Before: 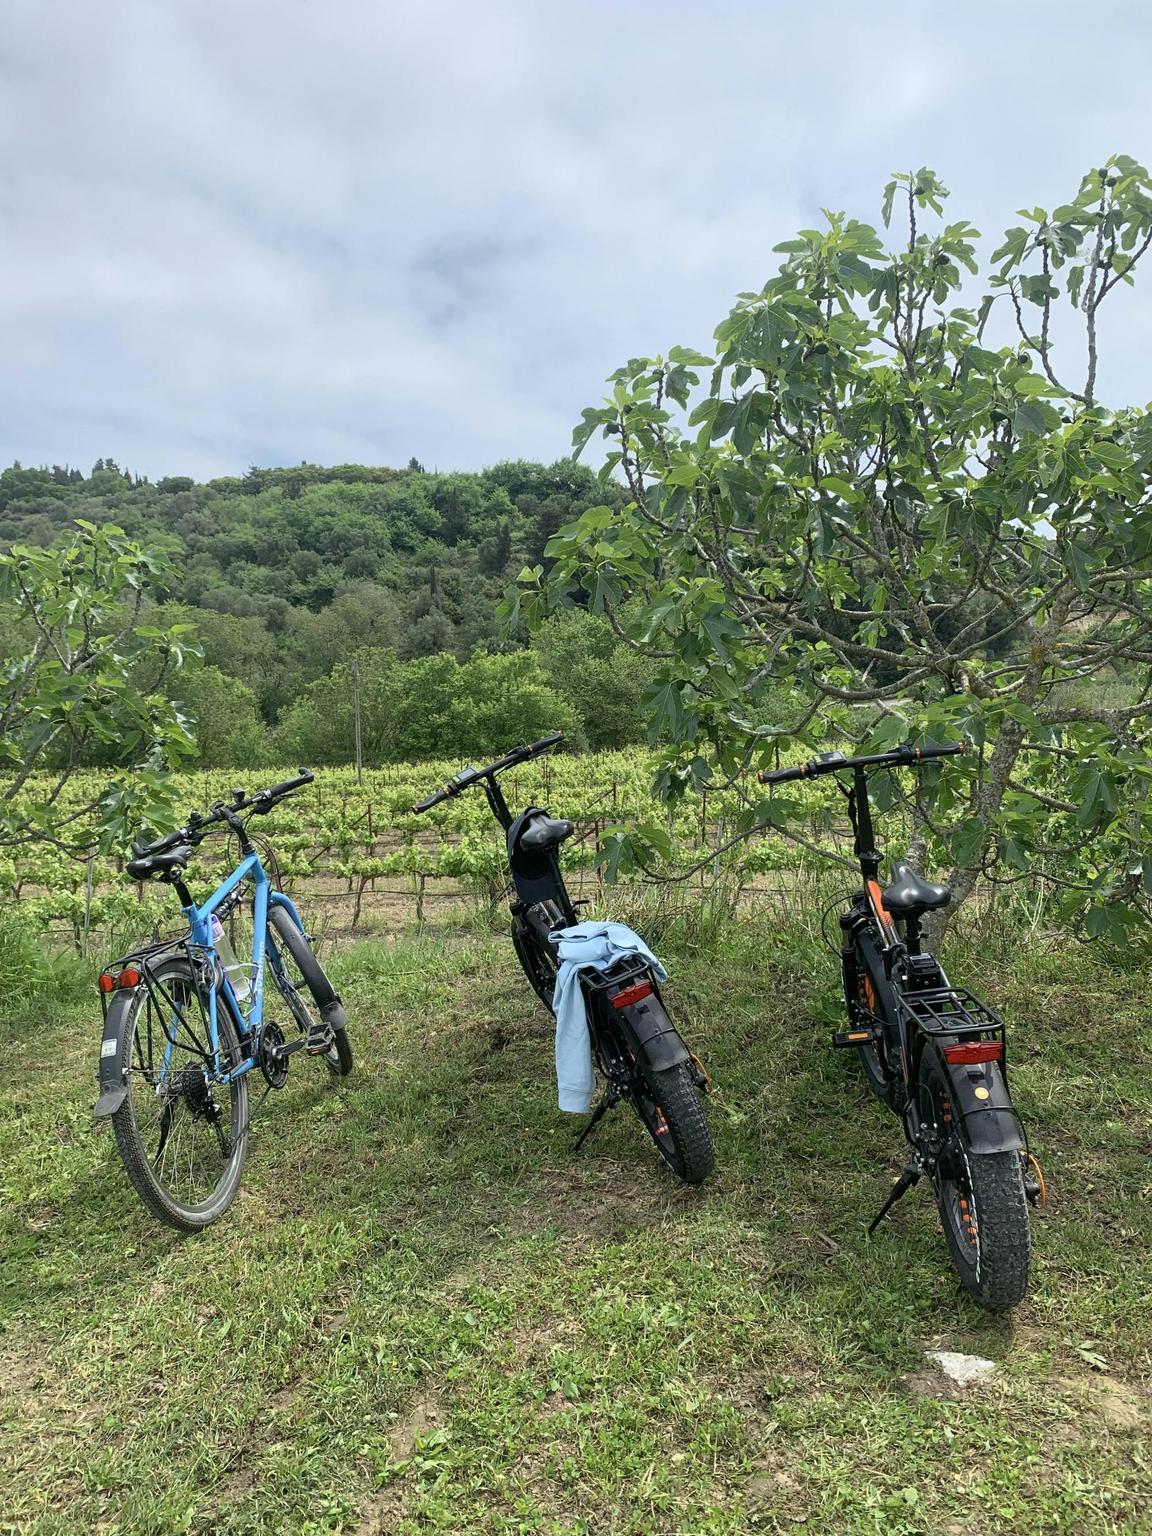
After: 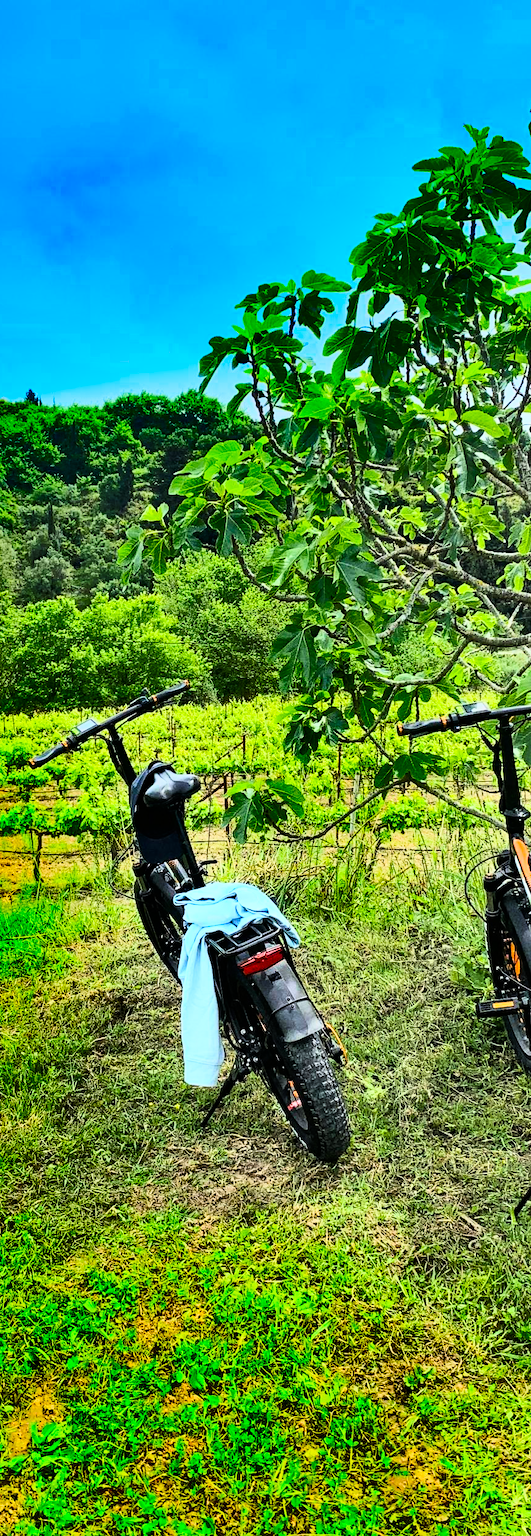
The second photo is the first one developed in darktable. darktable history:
color balance rgb: perceptual saturation grading › global saturation 20%, global vibrance 20%
shadows and highlights: radius 123.98, shadows 100, white point adjustment -3, highlights -100, highlights color adjustment 89.84%, soften with gaussian
exposure: black level correction 0, exposure 0.7 EV, compensate exposure bias true, compensate highlight preservation false
crop: left 33.452%, top 6.025%, right 23.155%
rgb curve: curves: ch0 [(0, 0) (0.21, 0.15) (0.24, 0.21) (0.5, 0.75) (0.75, 0.96) (0.89, 0.99) (1, 1)]; ch1 [(0, 0.02) (0.21, 0.13) (0.25, 0.2) (0.5, 0.67) (0.75, 0.9) (0.89, 0.97) (1, 1)]; ch2 [(0, 0.02) (0.21, 0.13) (0.25, 0.2) (0.5, 0.67) (0.75, 0.9) (0.89, 0.97) (1, 1)], compensate middle gray true
